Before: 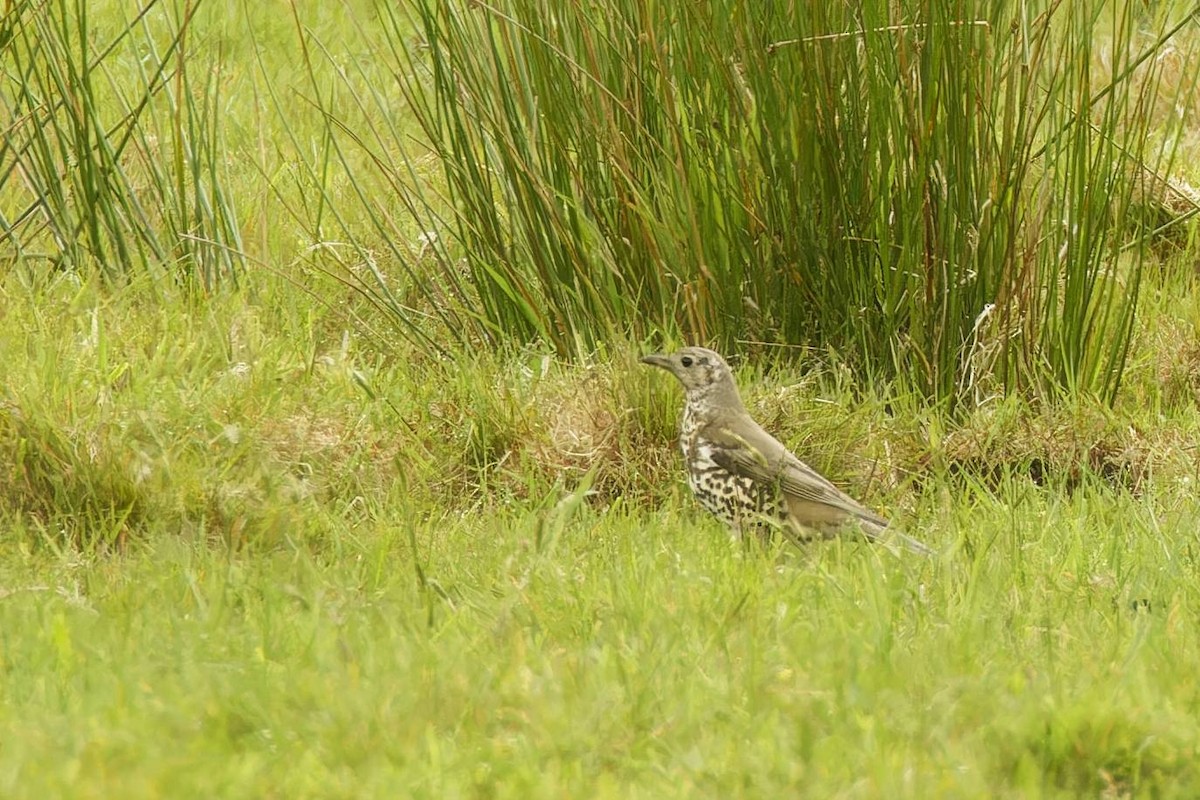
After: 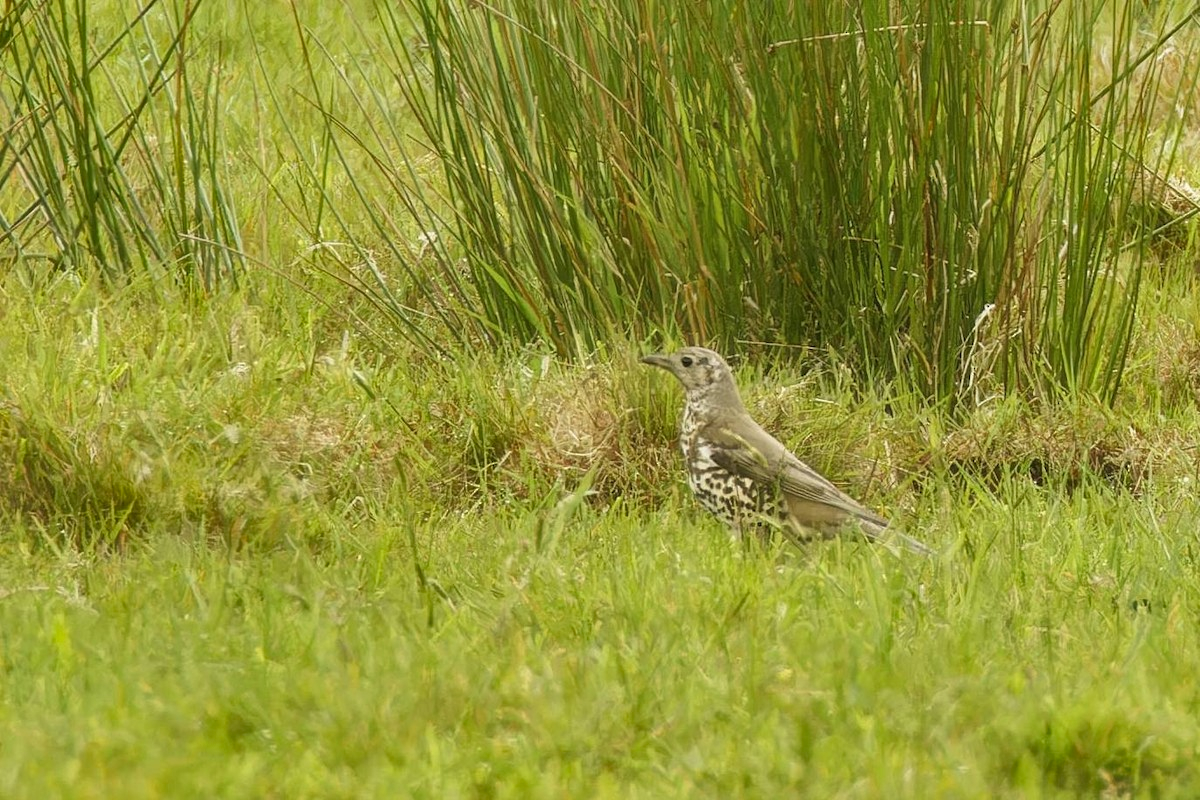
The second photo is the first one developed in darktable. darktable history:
shadows and highlights: shadows 39.7, highlights -55.96, low approximation 0.01, soften with gaussian
